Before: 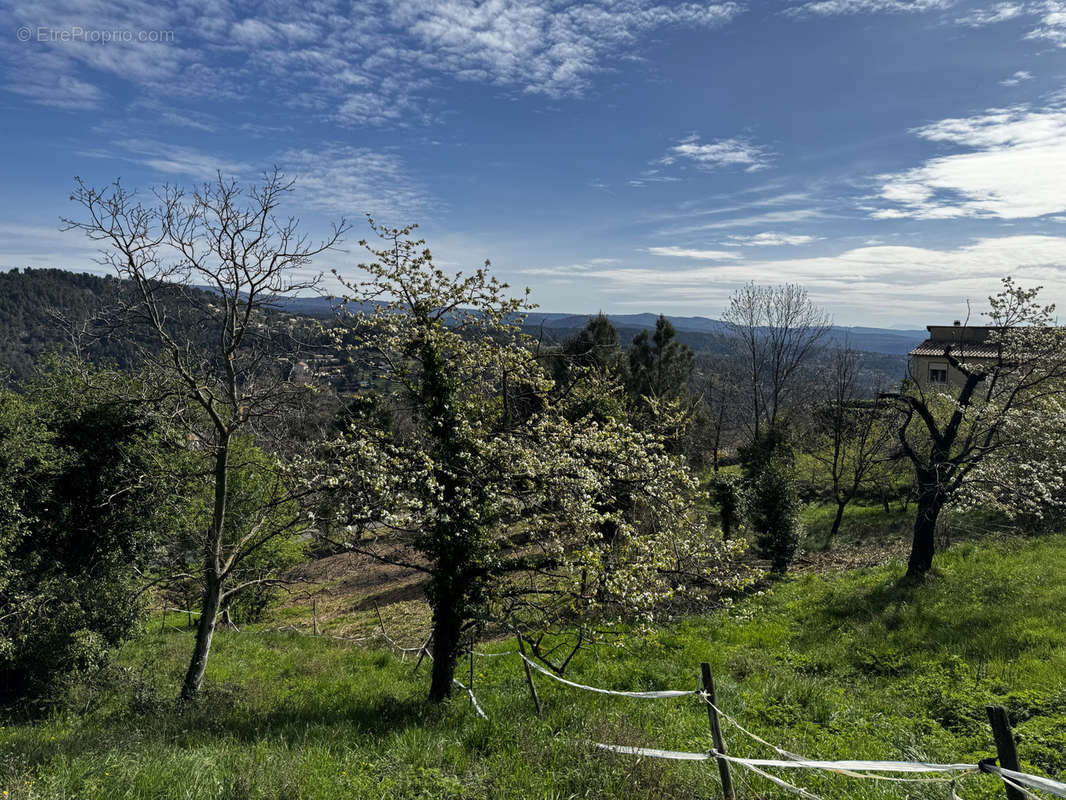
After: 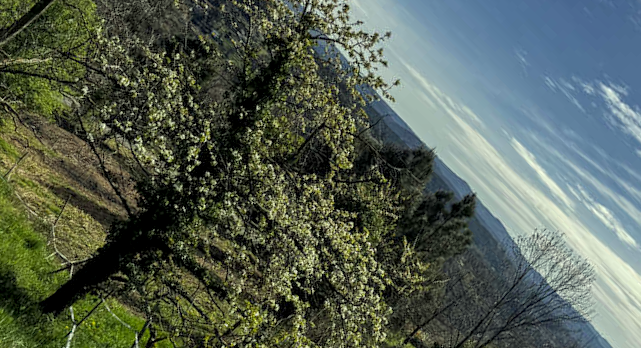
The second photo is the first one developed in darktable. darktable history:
color correction: highlights a* -5.79, highlights b* 11.25
shadows and highlights: shadows 25.59, highlights -23.63
local contrast: on, module defaults
crop and rotate: angle -44.7°, top 16.408%, right 0.845%, bottom 11.718%
